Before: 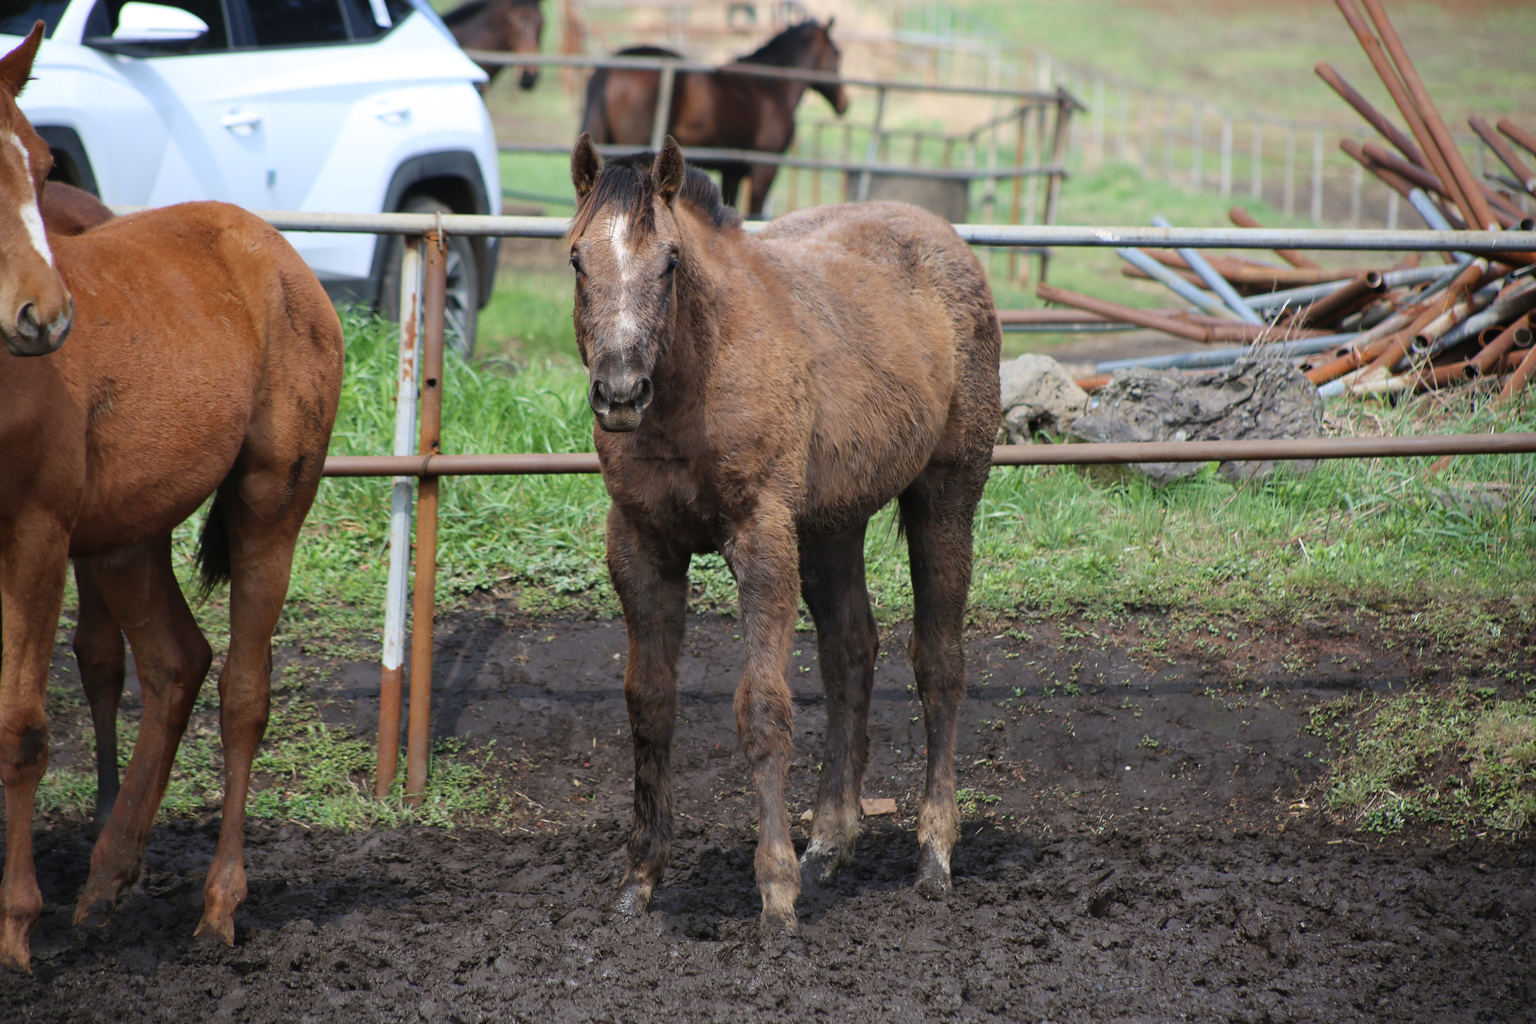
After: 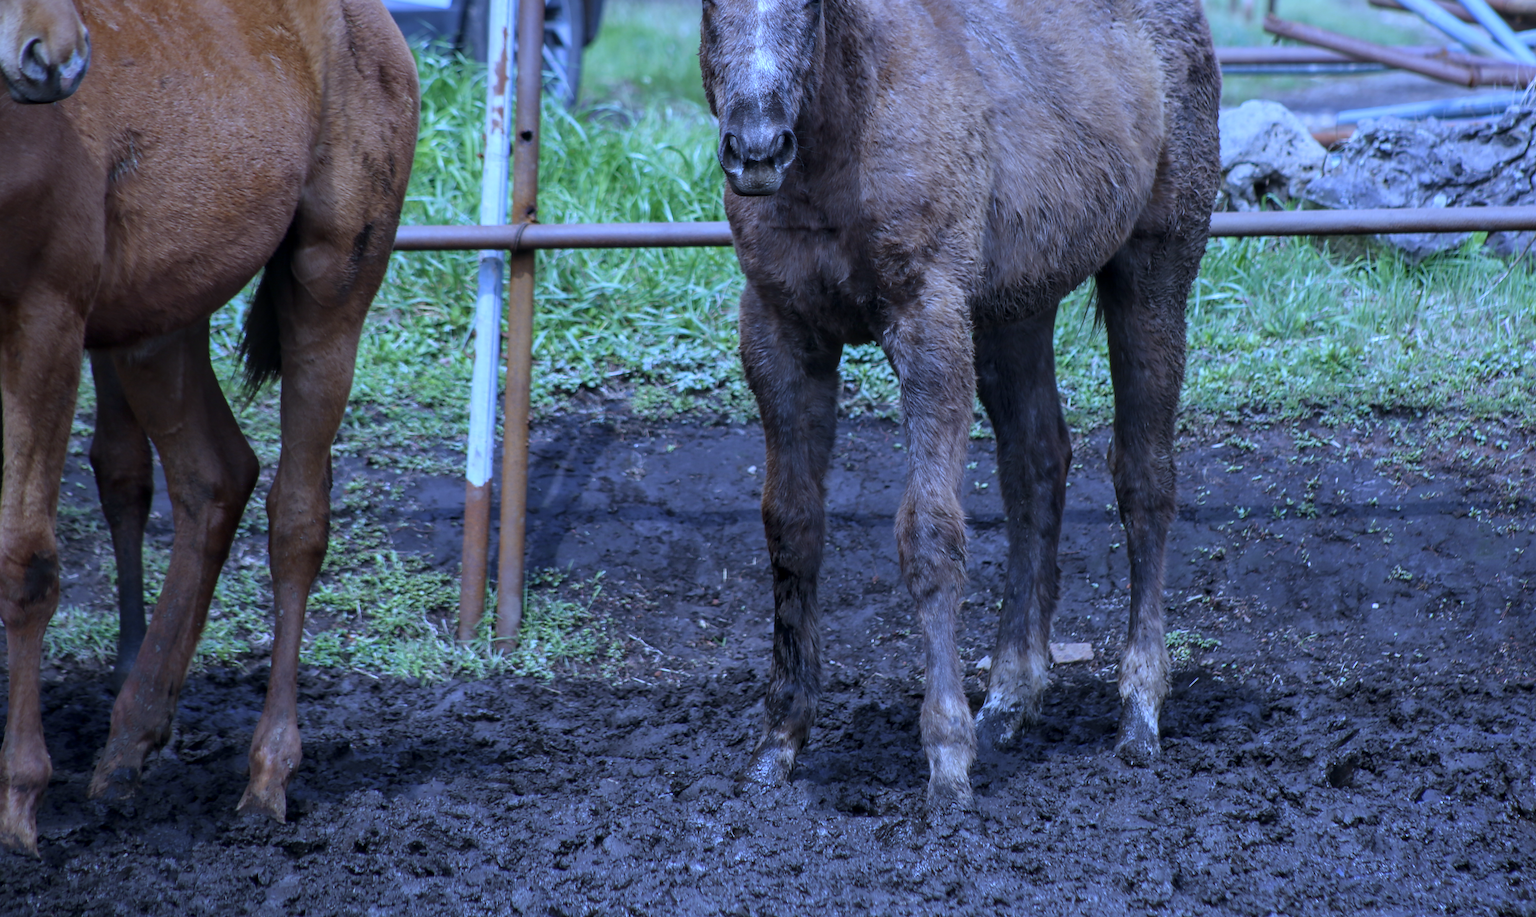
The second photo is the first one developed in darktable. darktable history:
local contrast: highlights 0%, shadows 0%, detail 133%
white balance: red 0.766, blue 1.537
crop: top 26.531%, right 17.959%
